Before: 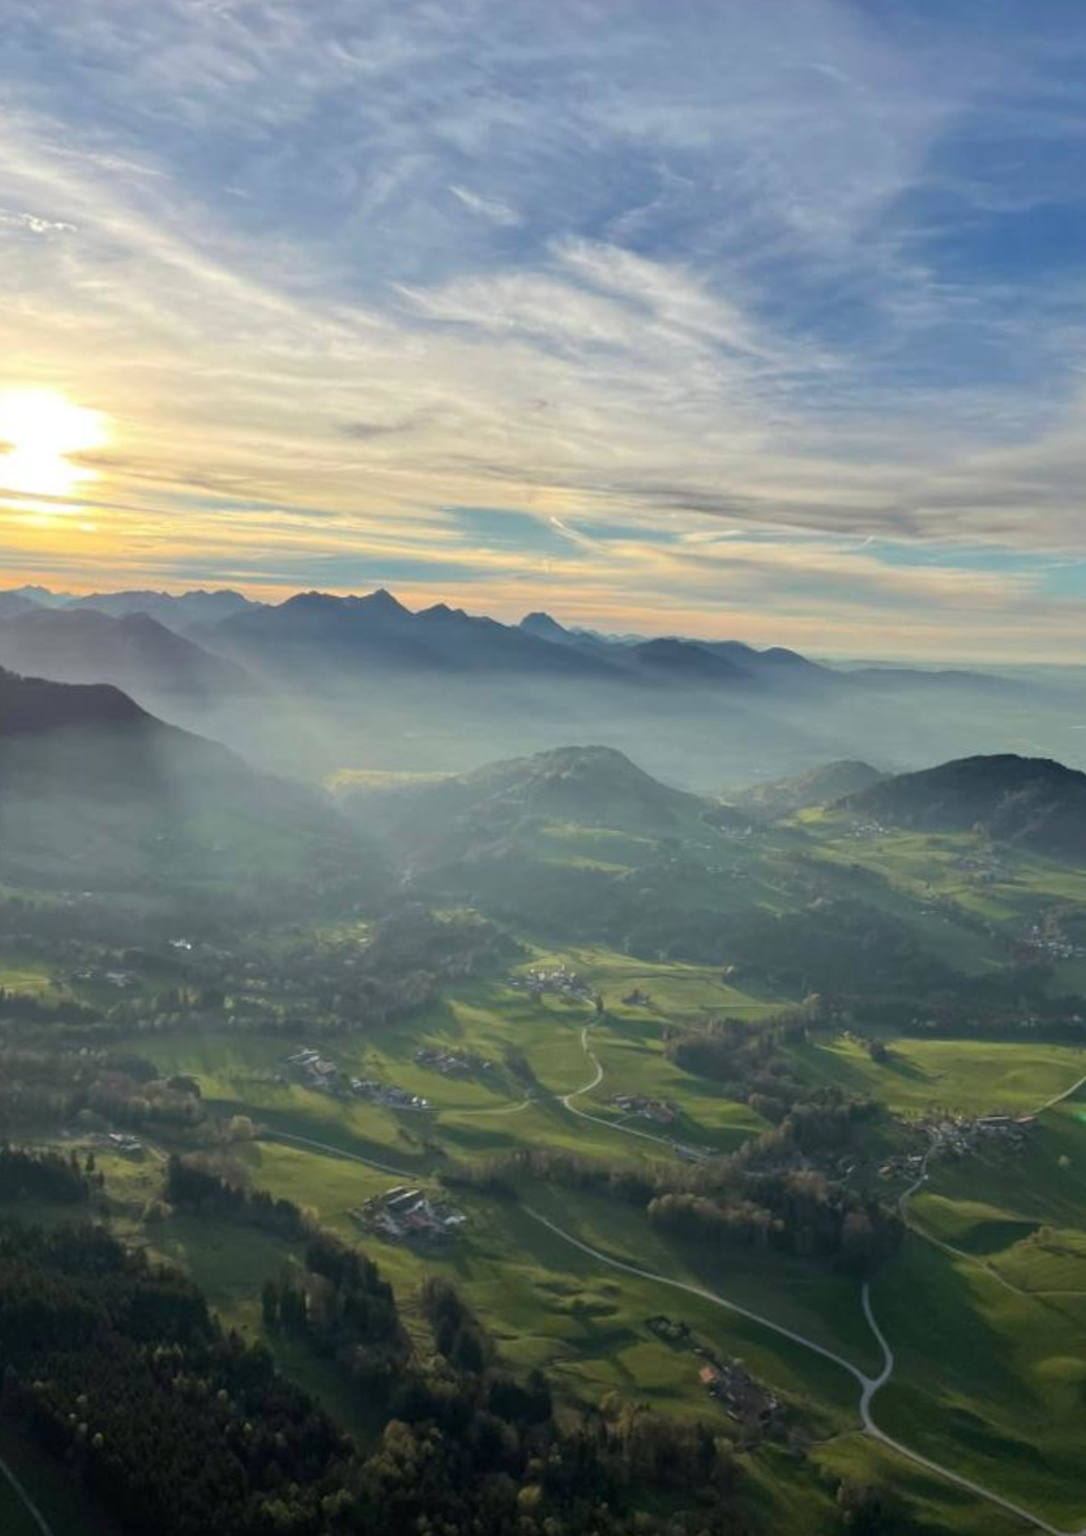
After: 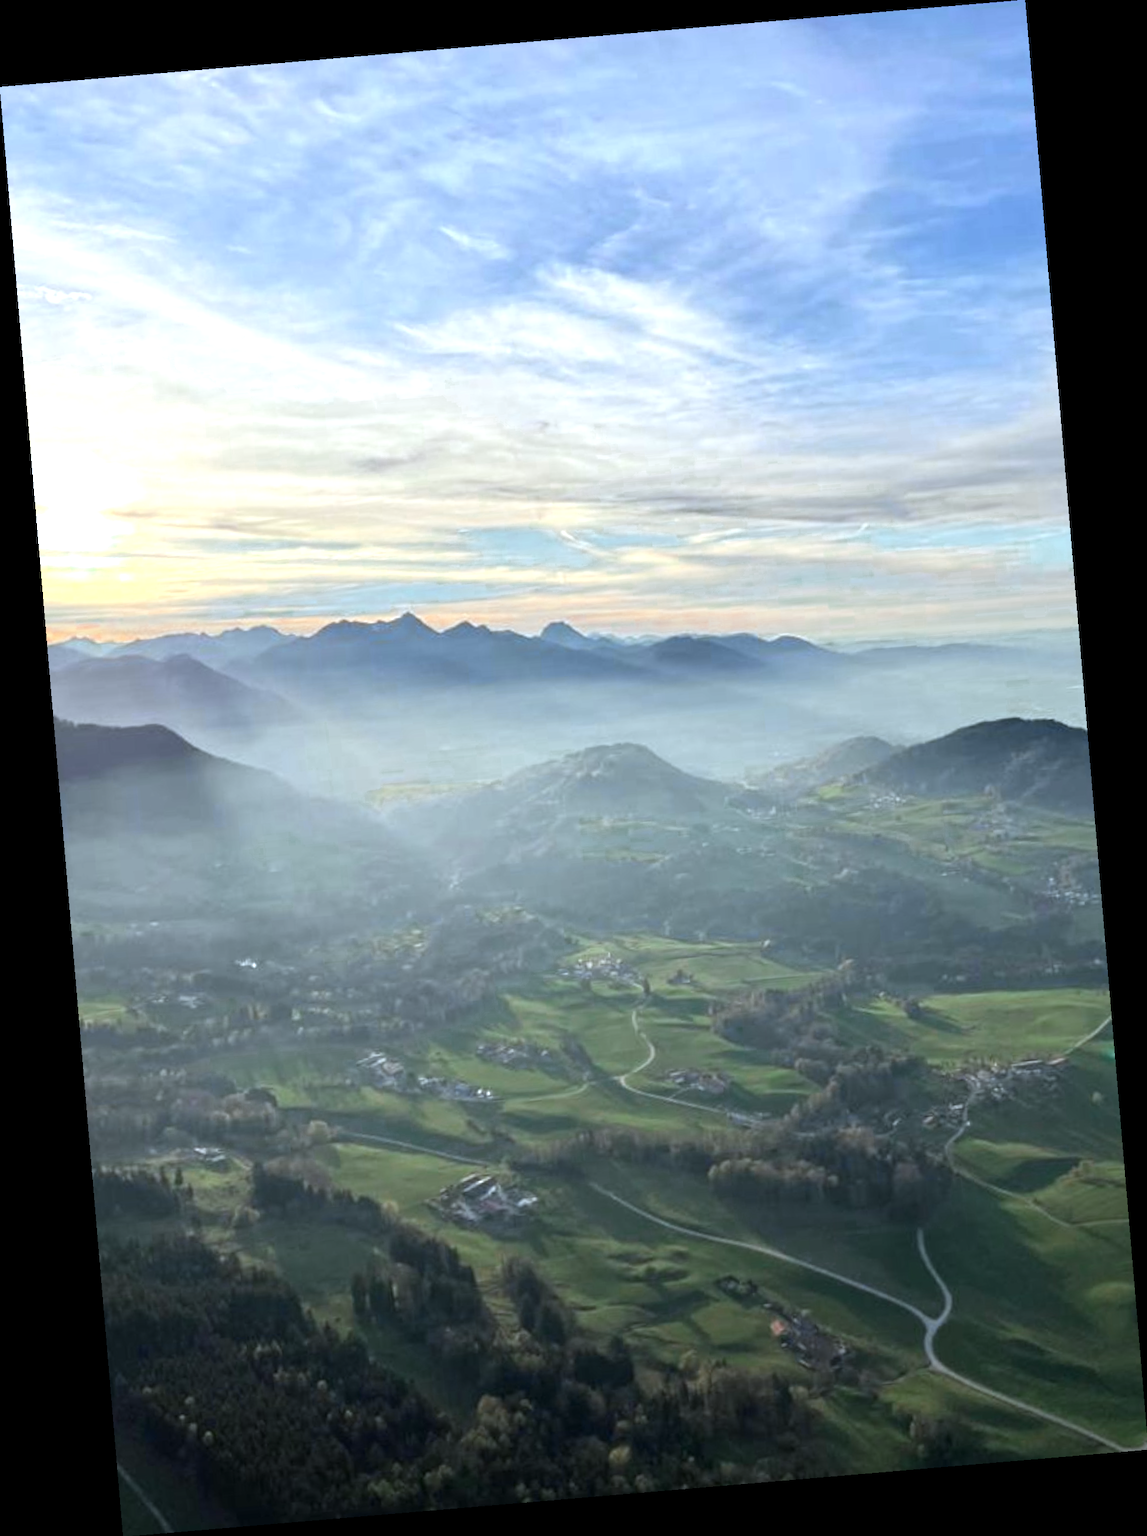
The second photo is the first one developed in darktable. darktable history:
rotate and perspective: rotation -4.86°, automatic cropping off
color zones: curves: ch0 [(0, 0.5) (0.125, 0.4) (0.25, 0.5) (0.375, 0.4) (0.5, 0.4) (0.625, 0.6) (0.75, 0.6) (0.875, 0.5)]; ch1 [(0, 0.35) (0.125, 0.45) (0.25, 0.35) (0.375, 0.35) (0.5, 0.35) (0.625, 0.35) (0.75, 0.45) (0.875, 0.35)]; ch2 [(0, 0.6) (0.125, 0.5) (0.25, 0.5) (0.375, 0.6) (0.5, 0.6) (0.625, 0.5) (0.75, 0.5) (0.875, 0.5)]
exposure: exposure 0.6 EV, compensate highlight preservation false
color calibration: x 0.37, y 0.382, temperature 4313.32 K
